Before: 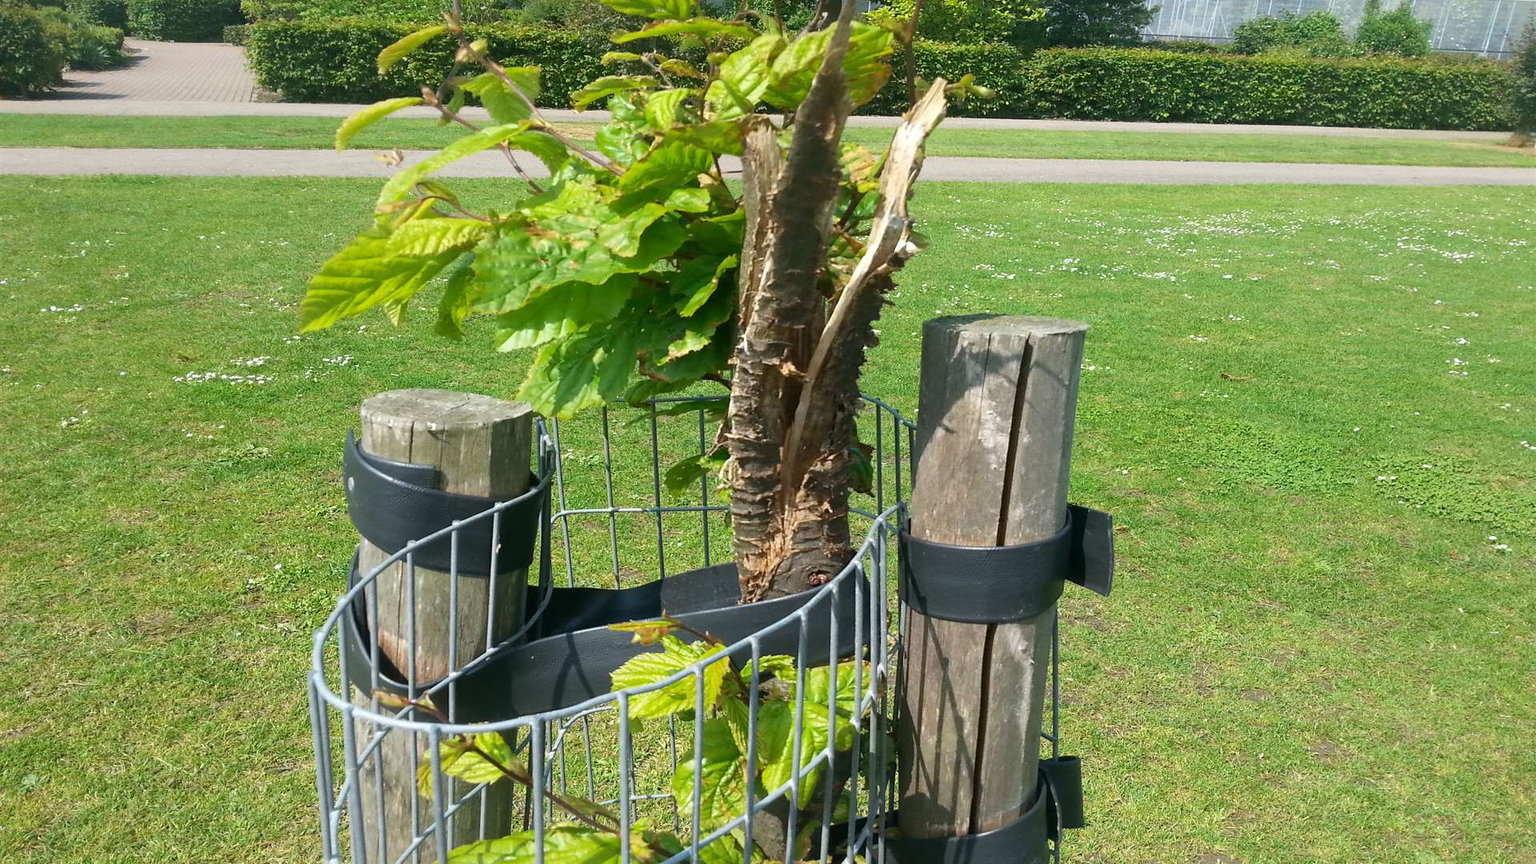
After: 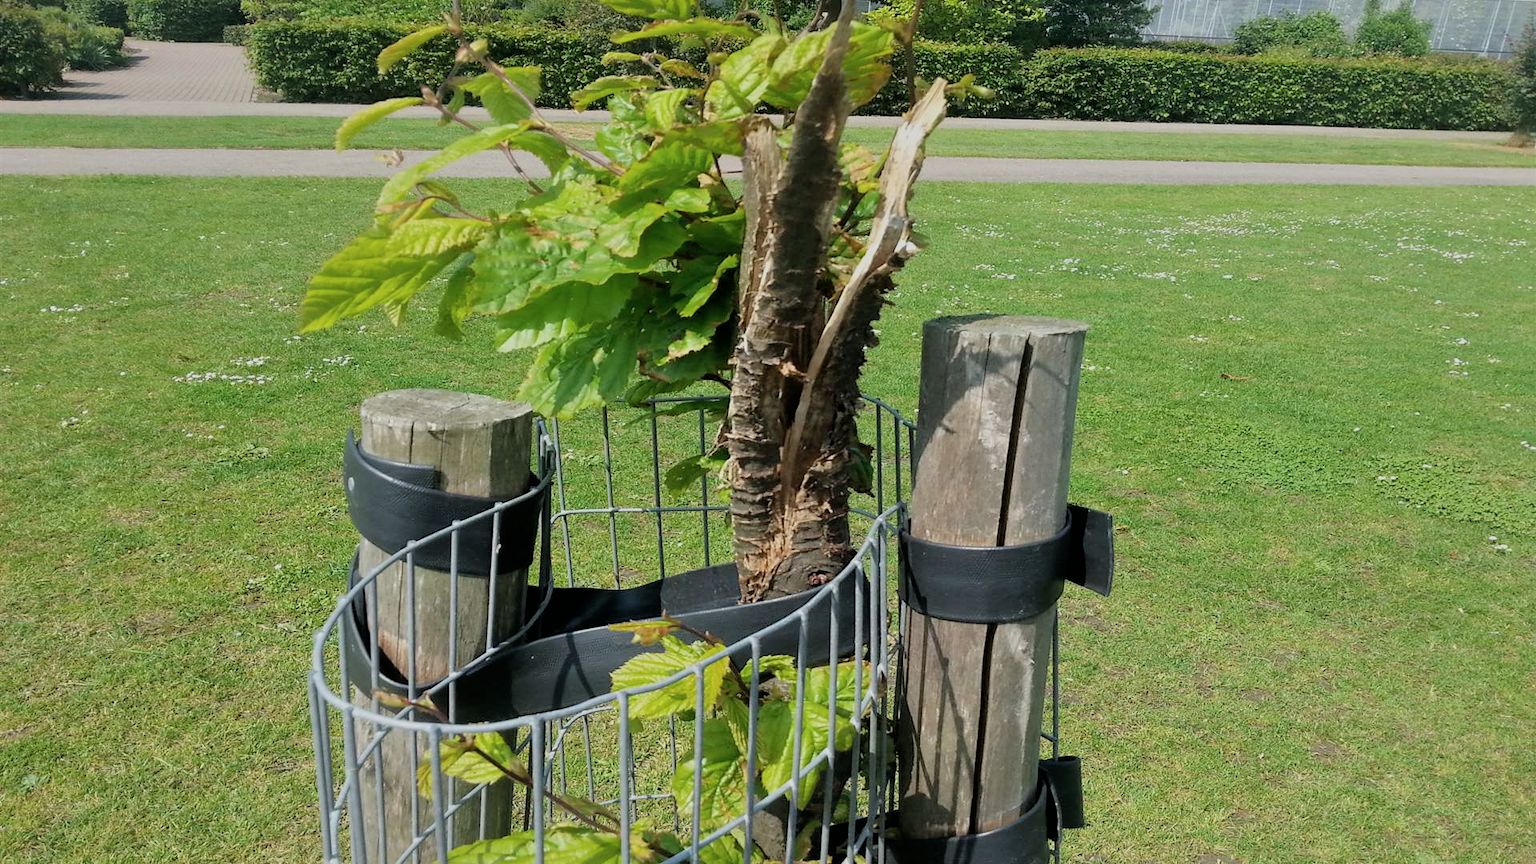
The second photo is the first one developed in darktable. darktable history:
contrast brightness saturation: saturation -0.066
tone equalizer: -8 EV -0.001 EV, -7 EV 0.003 EV, -6 EV -0.018 EV, -5 EV 0.017 EV, -4 EV -0.022 EV, -3 EV 0.021 EV, -2 EV -0.09 EV, -1 EV -0.274 EV, +0 EV -0.577 EV, mask exposure compensation -0.494 EV
filmic rgb: black relative exposure -5.76 EV, white relative exposure 3.4 EV, hardness 3.66
